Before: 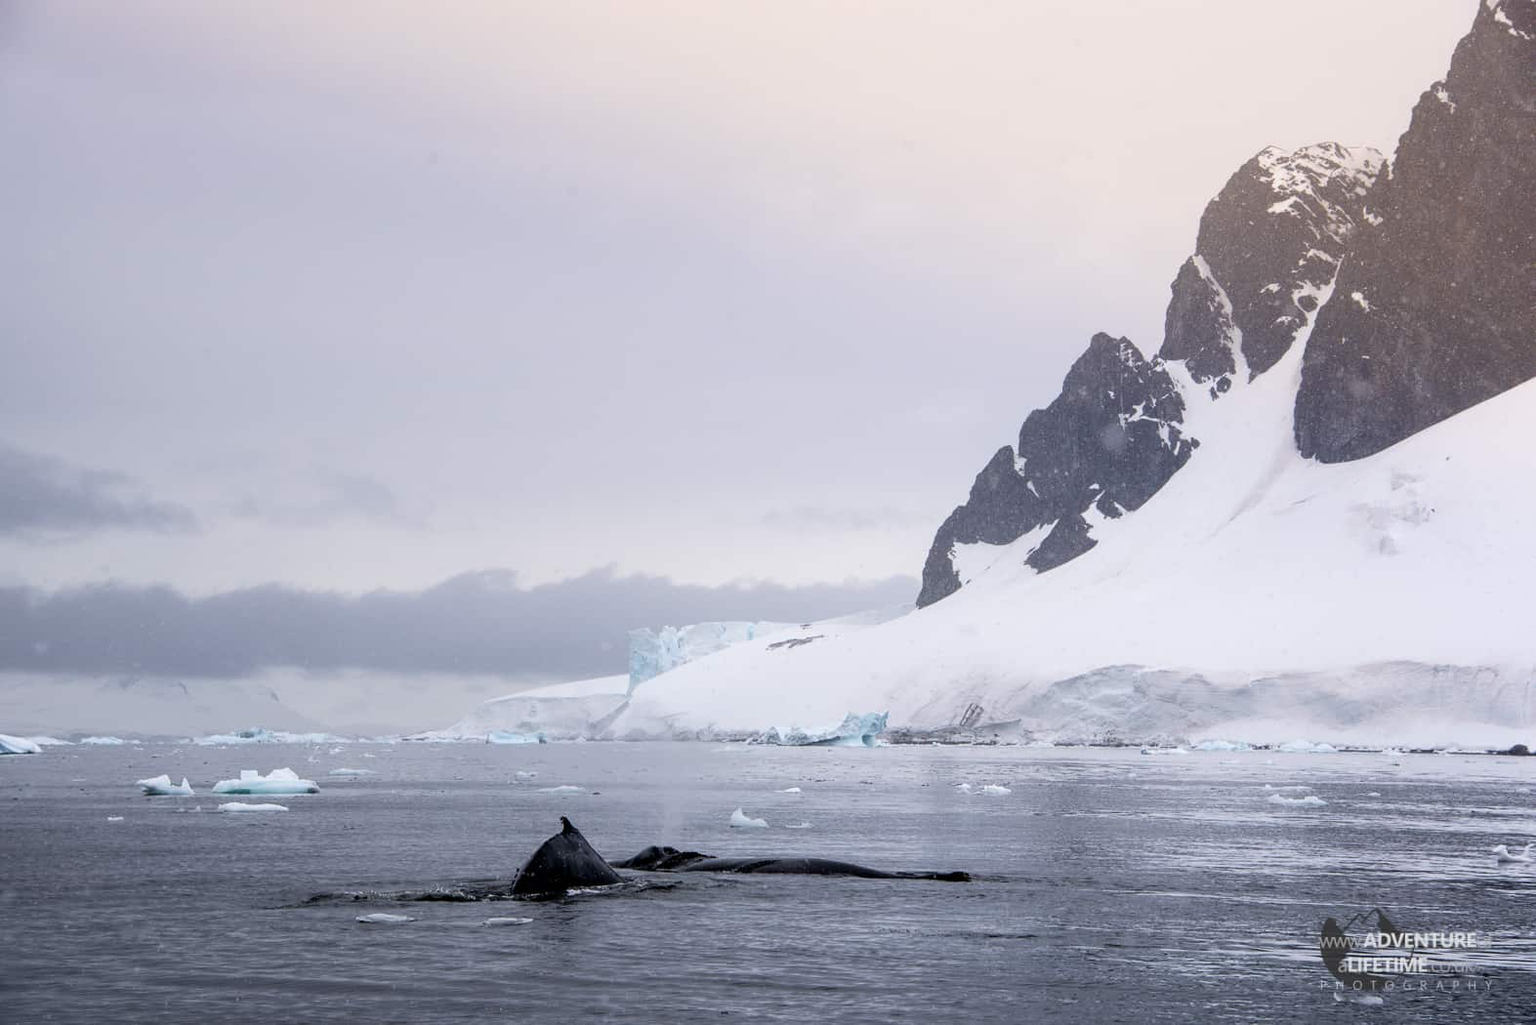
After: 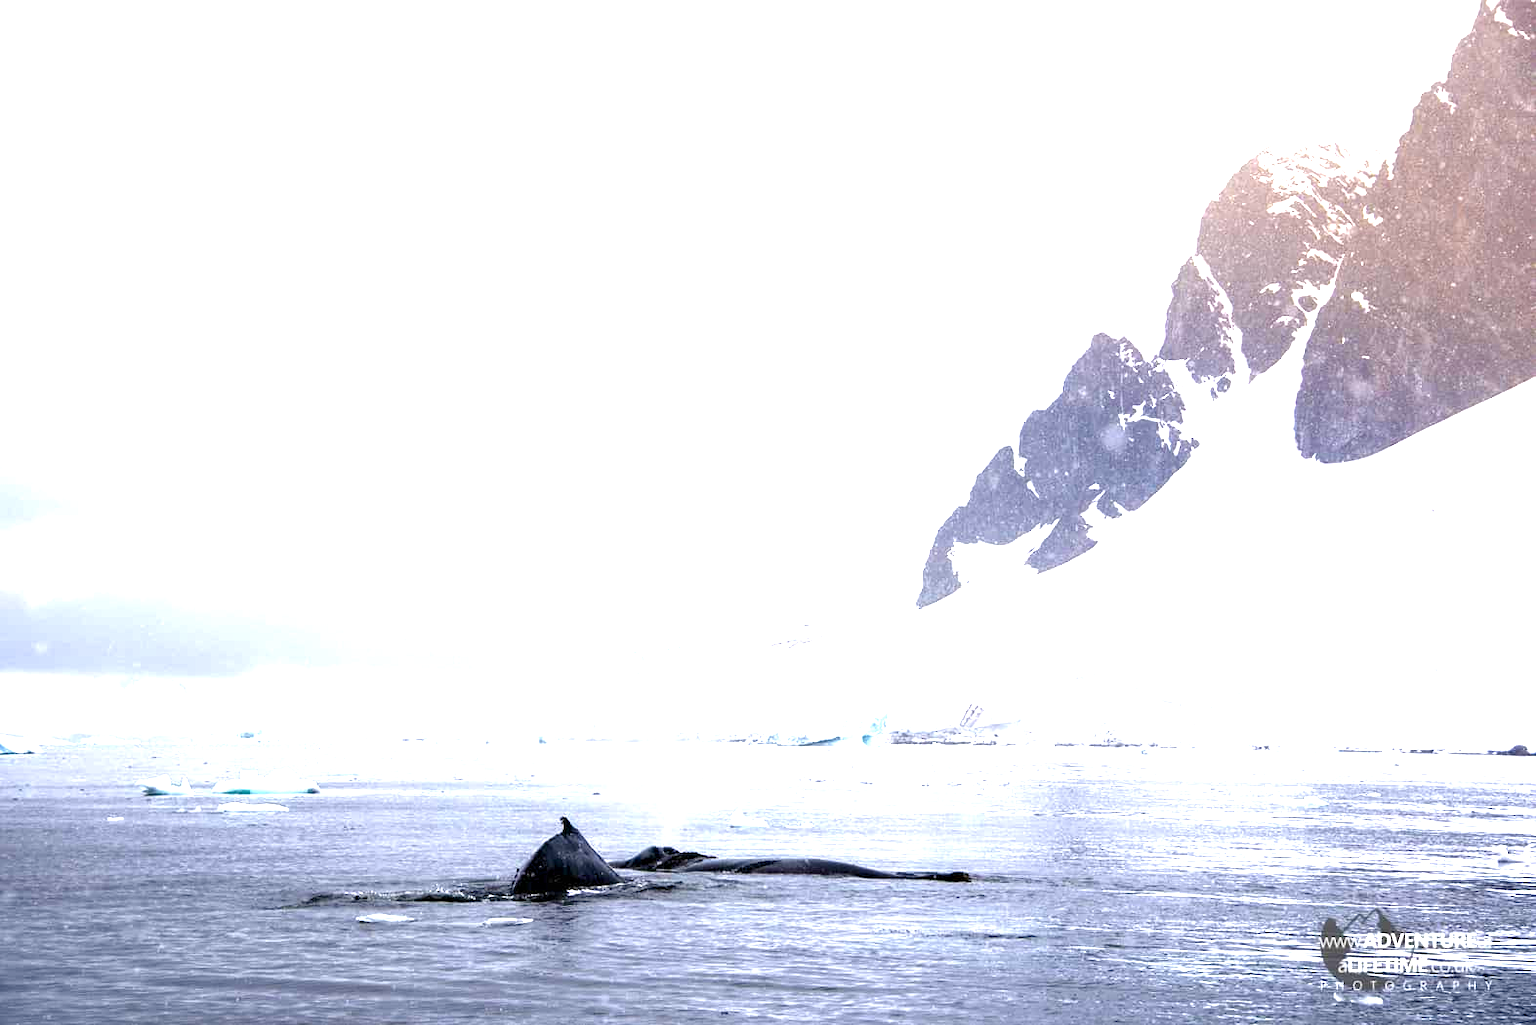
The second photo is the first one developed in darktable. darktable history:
exposure: exposure 1.274 EV, compensate highlight preservation false
color balance rgb: linear chroma grading › global chroma 14.88%, perceptual saturation grading › global saturation 20%, perceptual saturation grading › highlights -24.848%, perceptual saturation grading › shadows 25.158%, perceptual brilliance grading › highlights 11.528%
